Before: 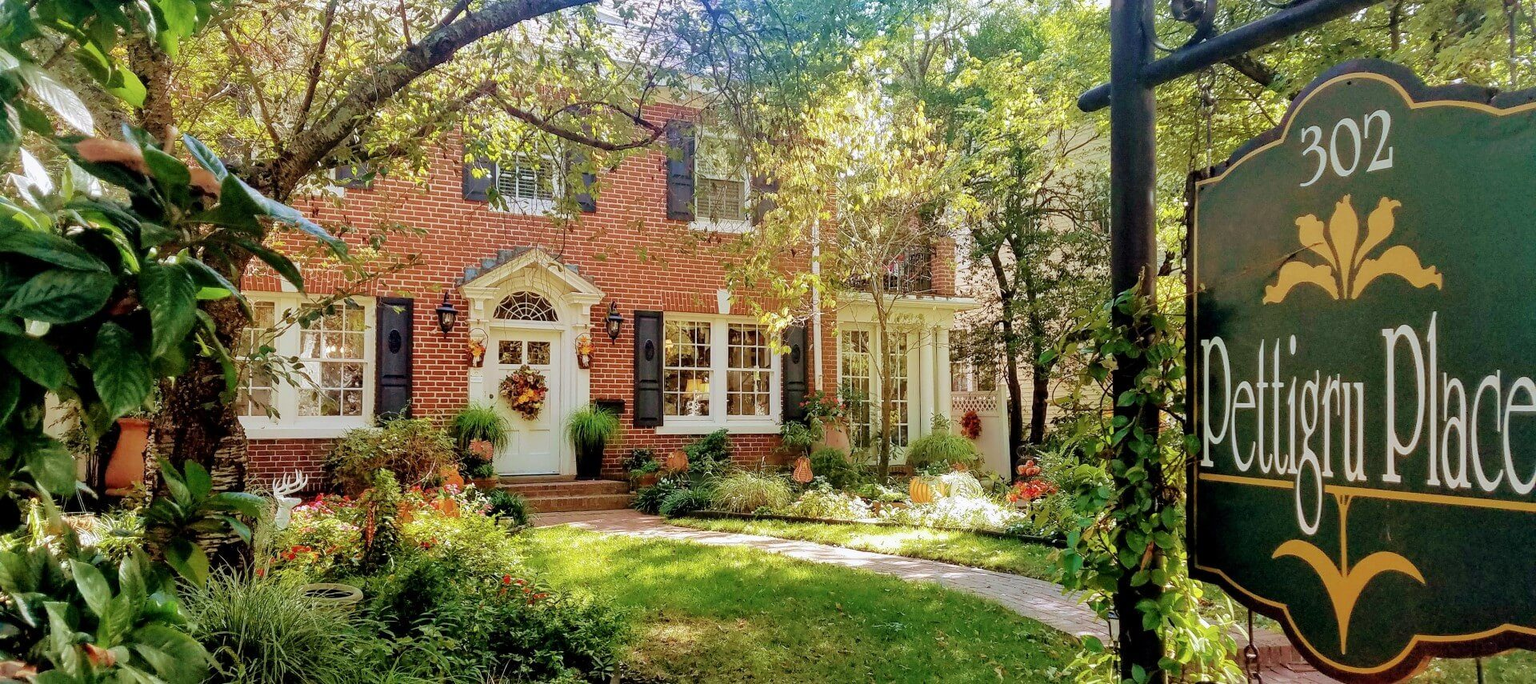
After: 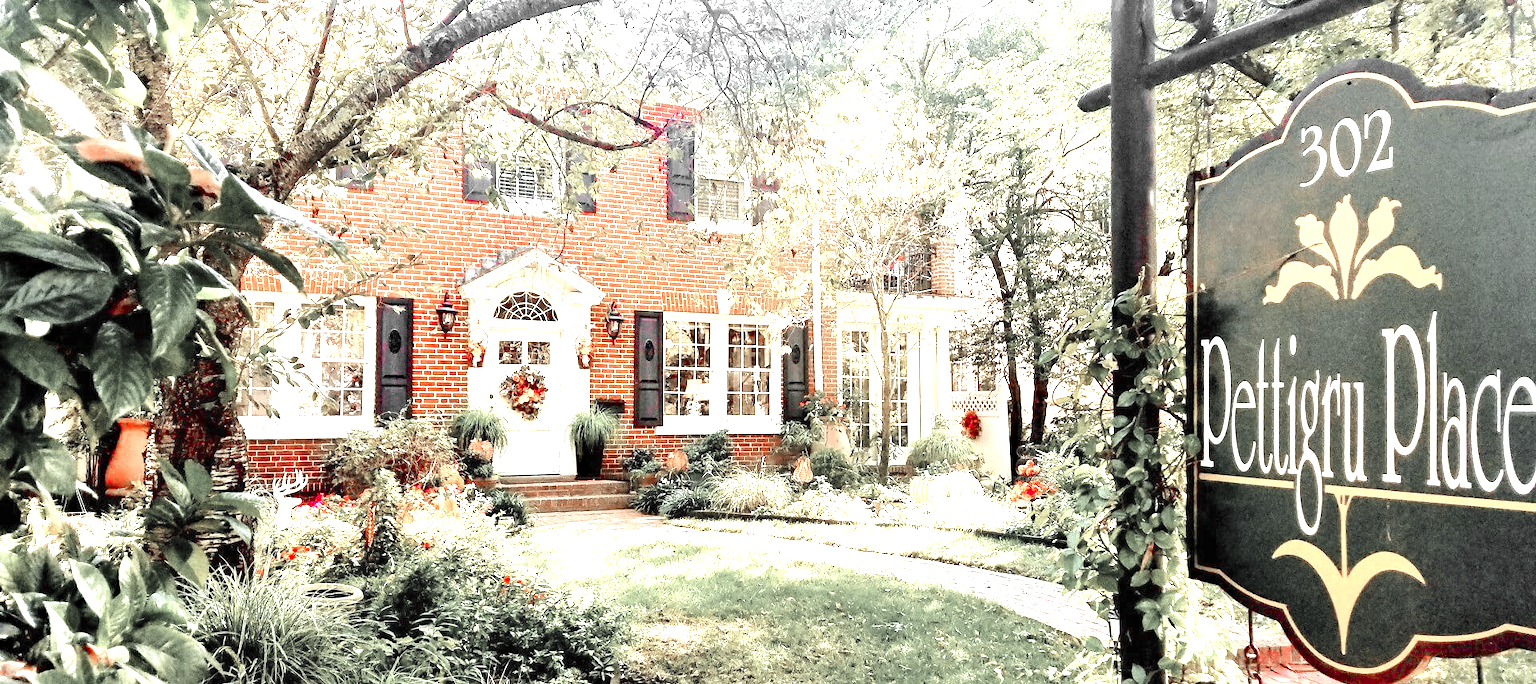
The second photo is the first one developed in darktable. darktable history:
color zones: curves: ch1 [(0, 0.831) (0.08, 0.771) (0.157, 0.268) (0.241, 0.207) (0.562, -0.005) (0.714, -0.013) (0.876, 0.01) (1, 0.831)]
haze removal: adaptive false
exposure: black level correction 0, exposure 1.968 EV, compensate highlight preservation false
